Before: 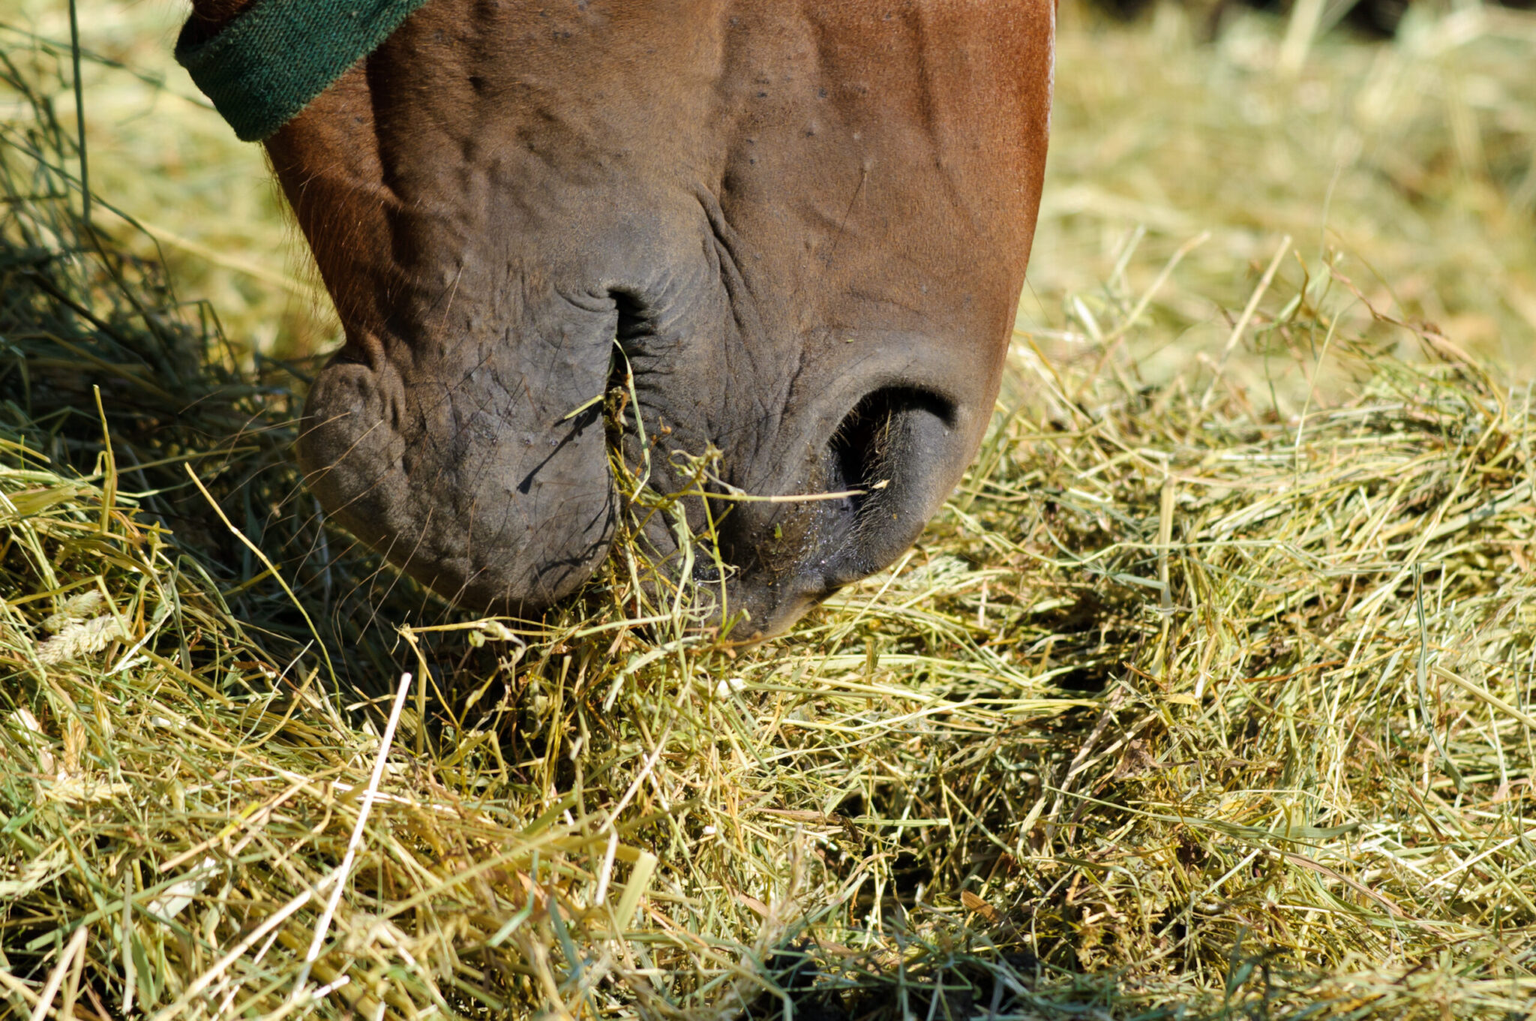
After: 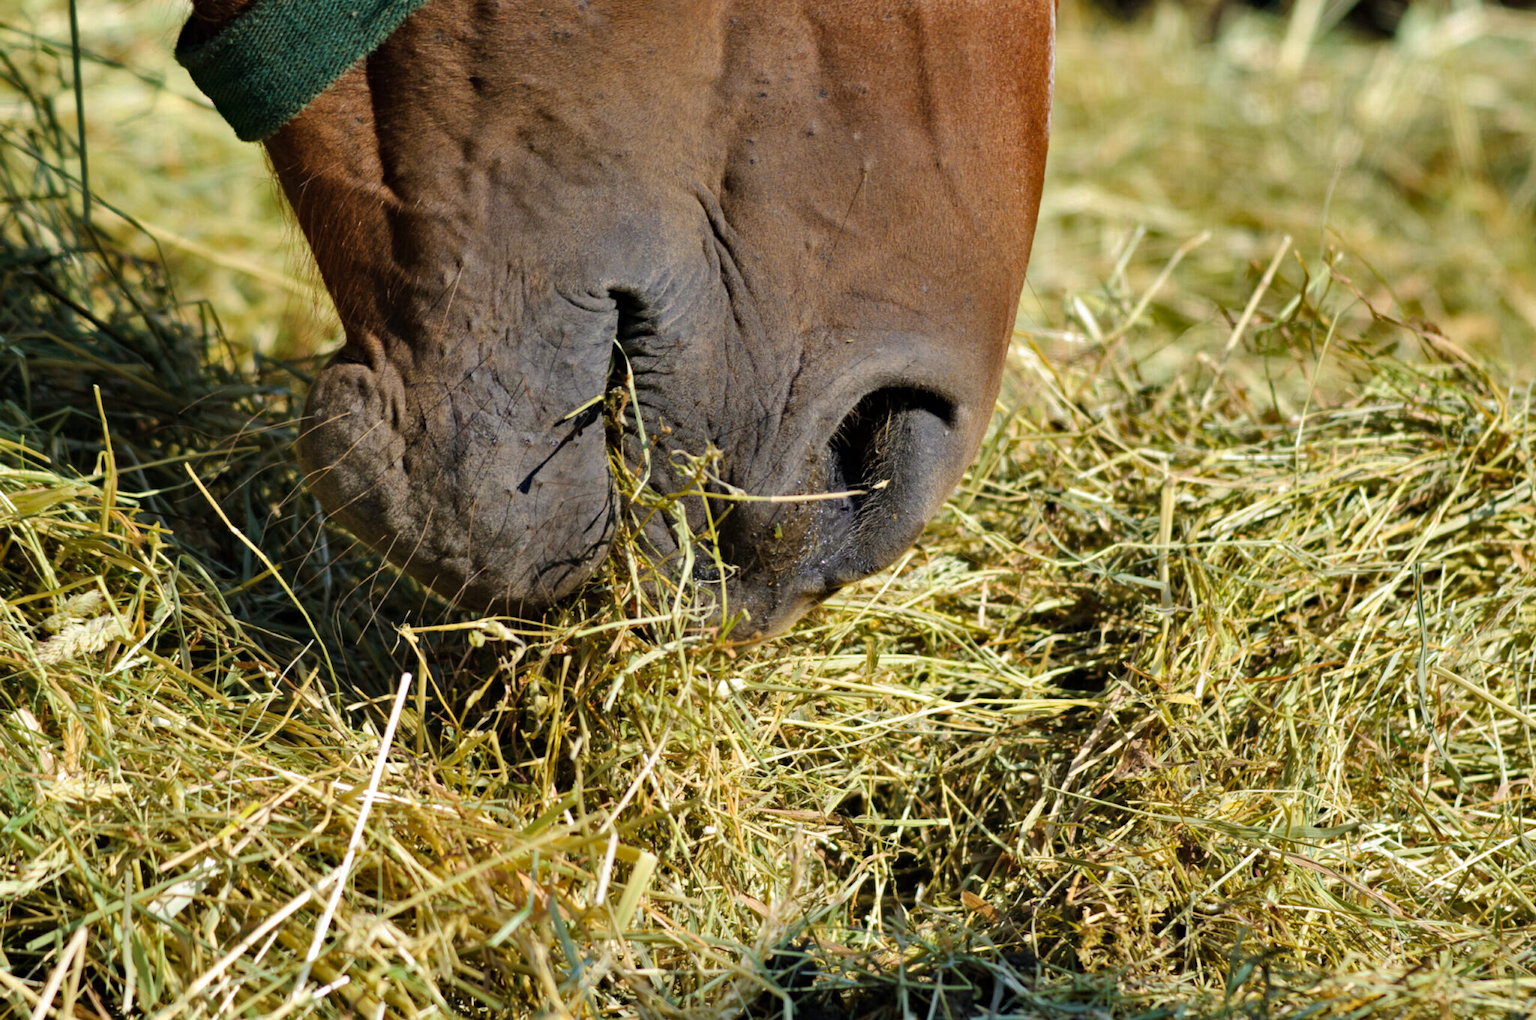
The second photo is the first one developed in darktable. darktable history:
shadows and highlights: radius 108.52, shadows 44.07, highlights -67.8, low approximation 0.01, soften with gaussian
haze removal: on, module defaults
